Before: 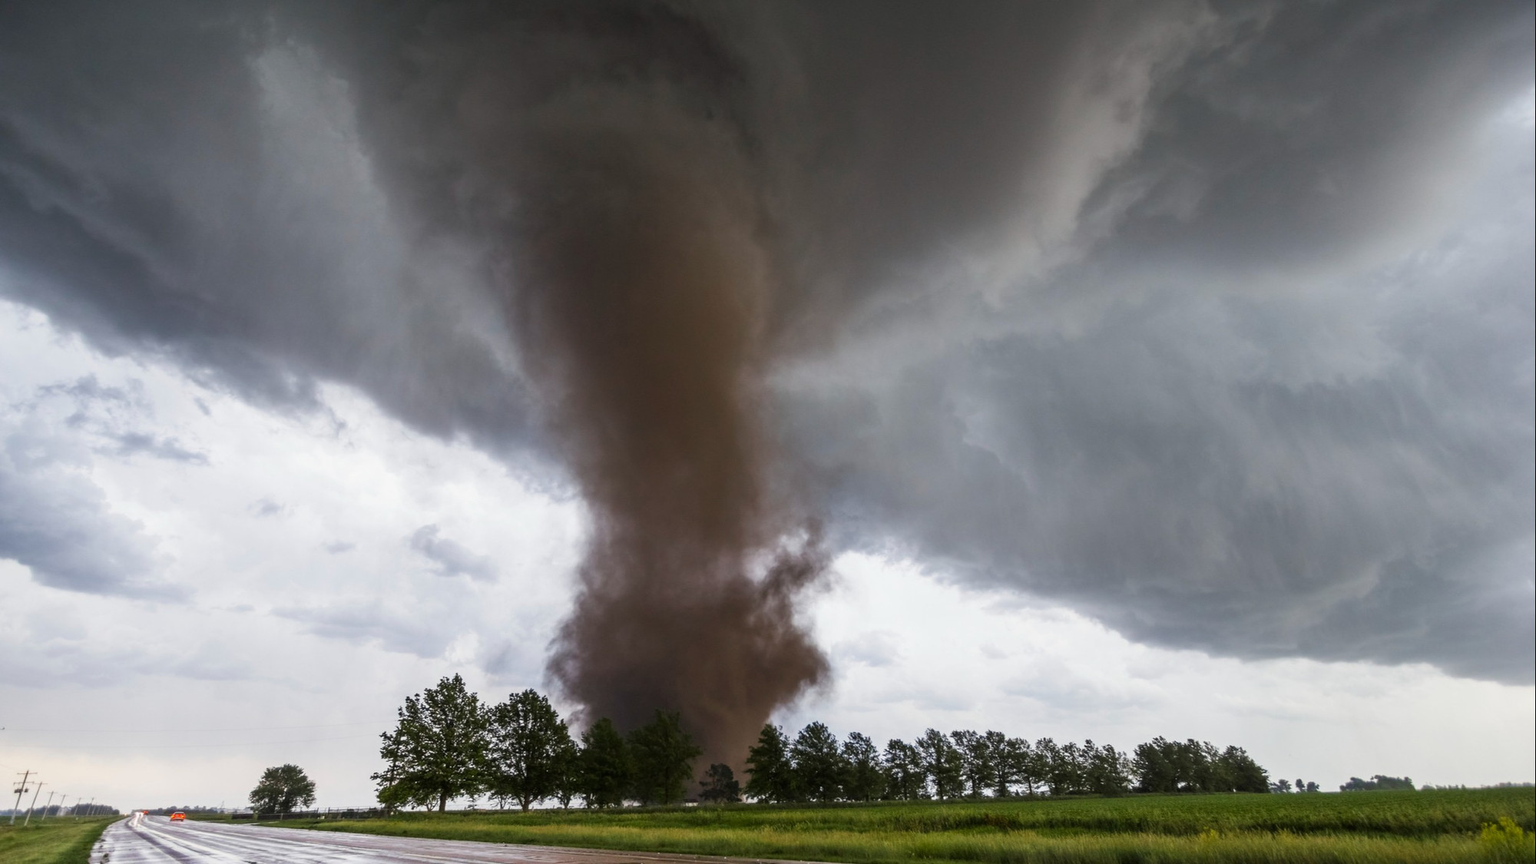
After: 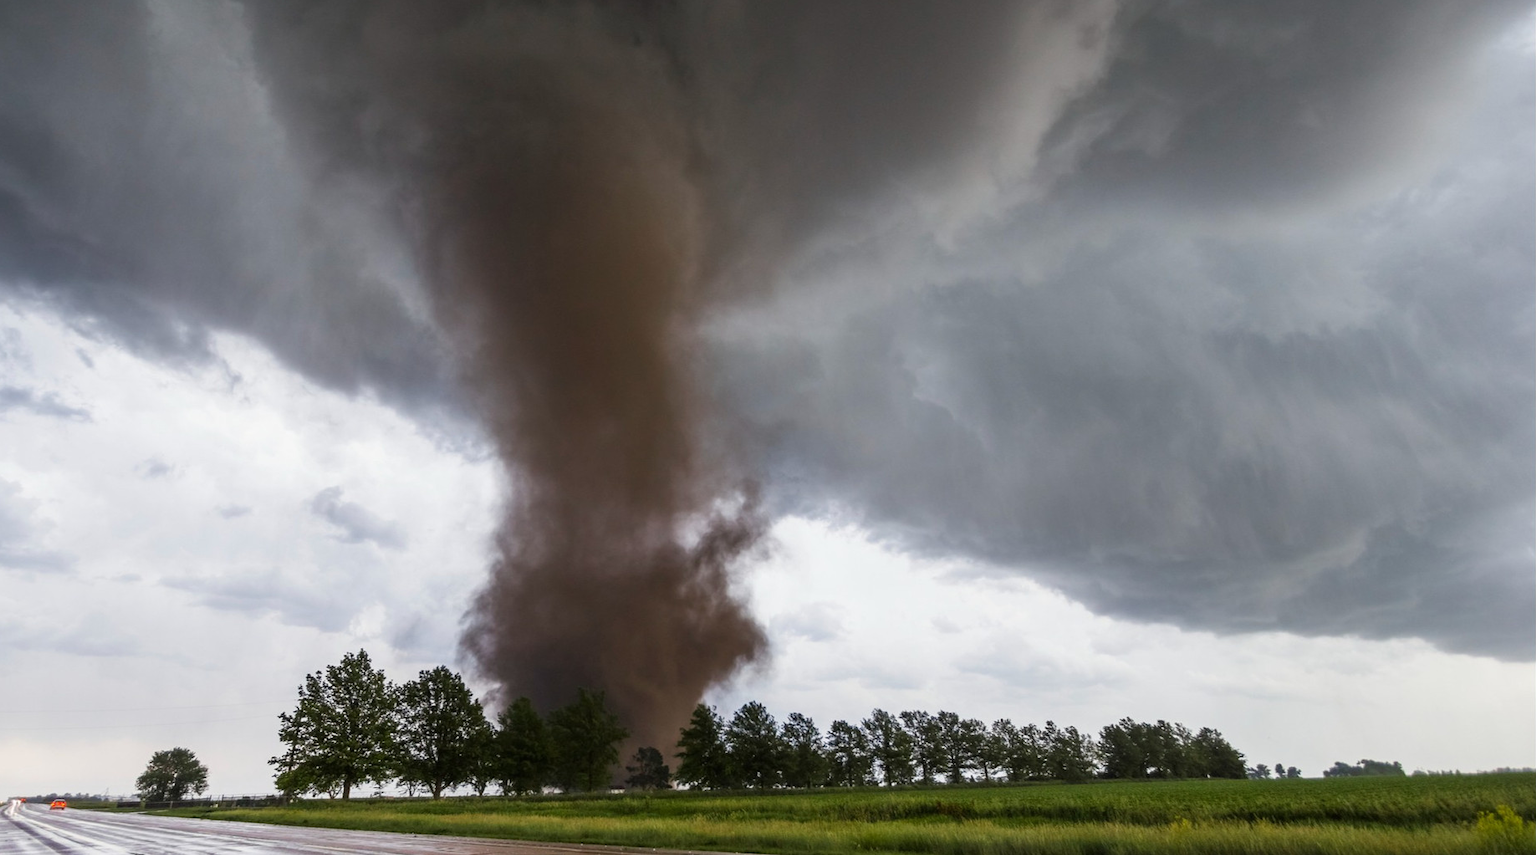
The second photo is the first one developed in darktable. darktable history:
crop and rotate: left 8.116%, top 9.035%
